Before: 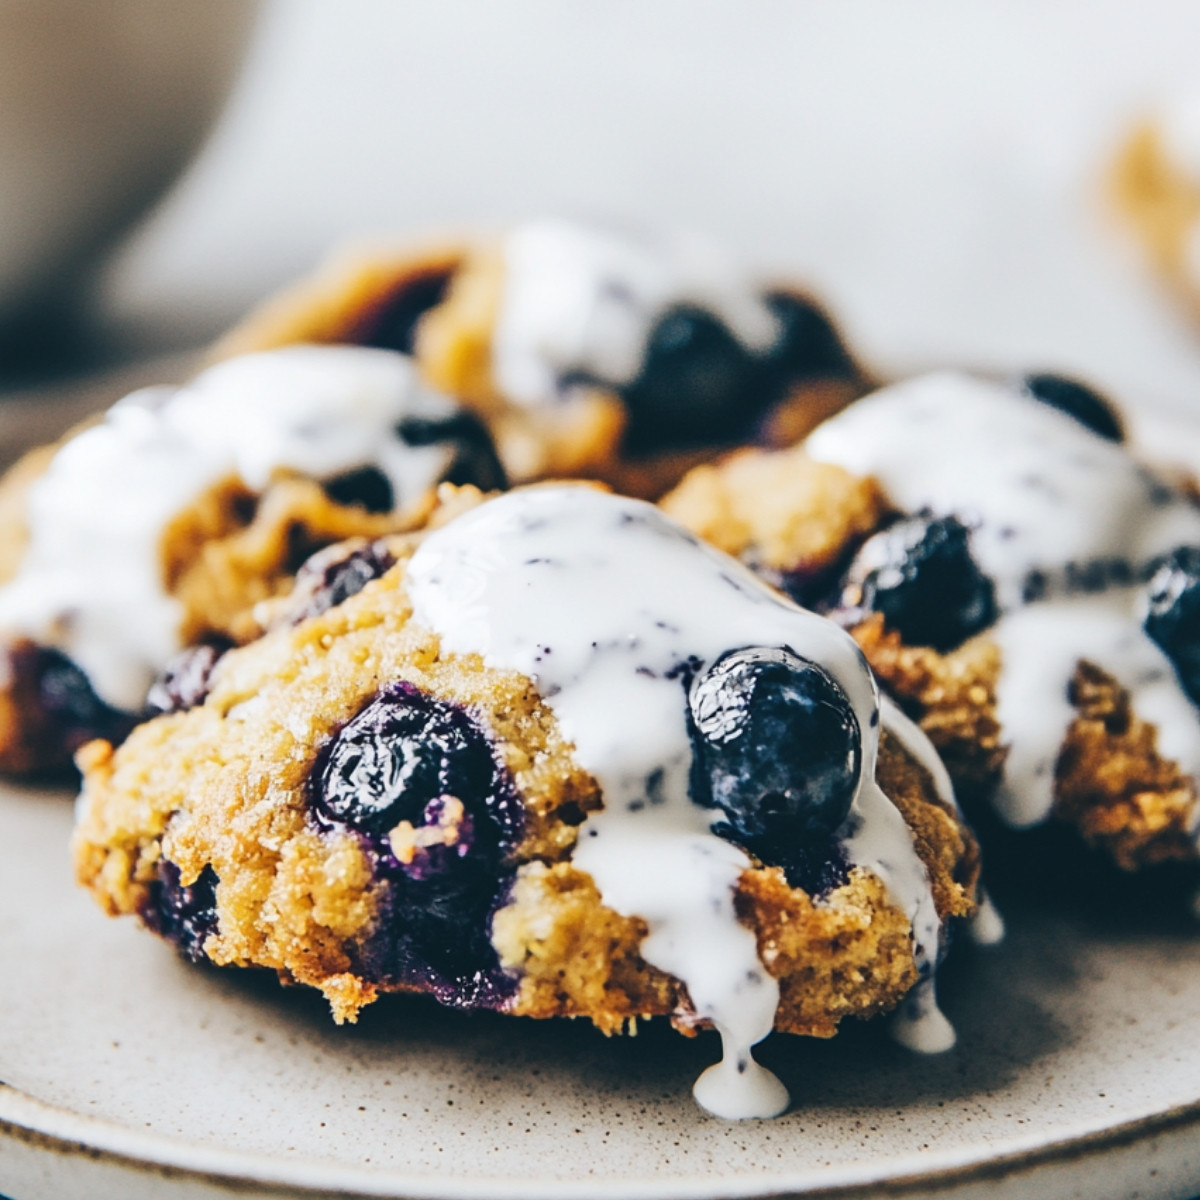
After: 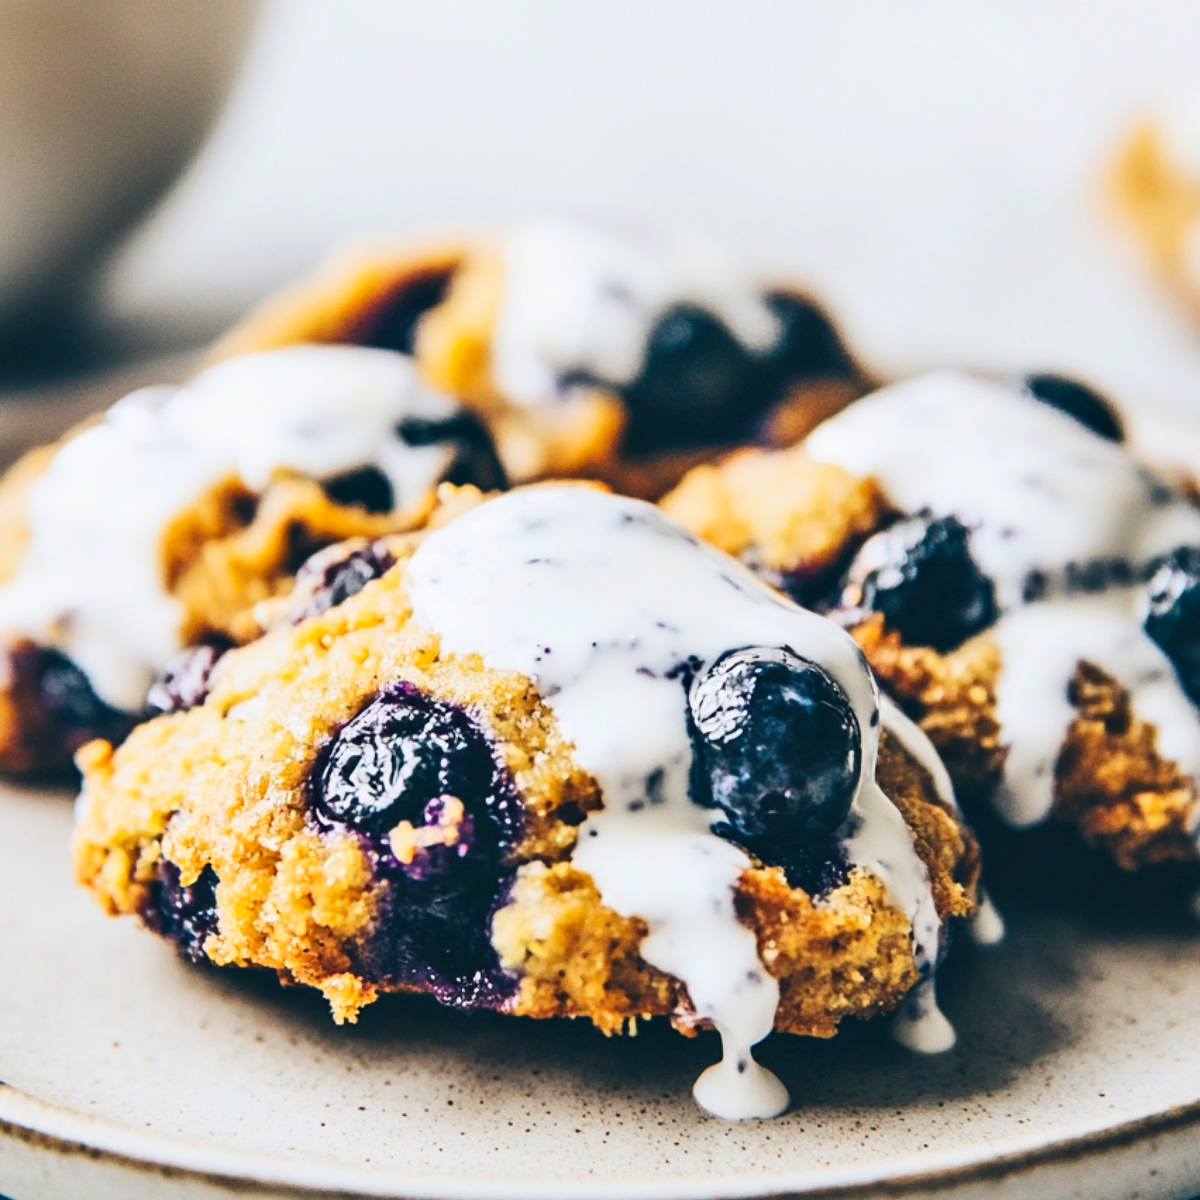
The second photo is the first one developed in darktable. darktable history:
contrast brightness saturation: contrast 0.199, brightness 0.16, saturation 0.223
contrast equalizer: octaves 7, y [[0.6 ×6], [0.55 ×6], [0 ×6], [0 ×6], [0 ×6]], mix 0.143
exposure: exposure -0.155 EV, compensate highlight preservation false
